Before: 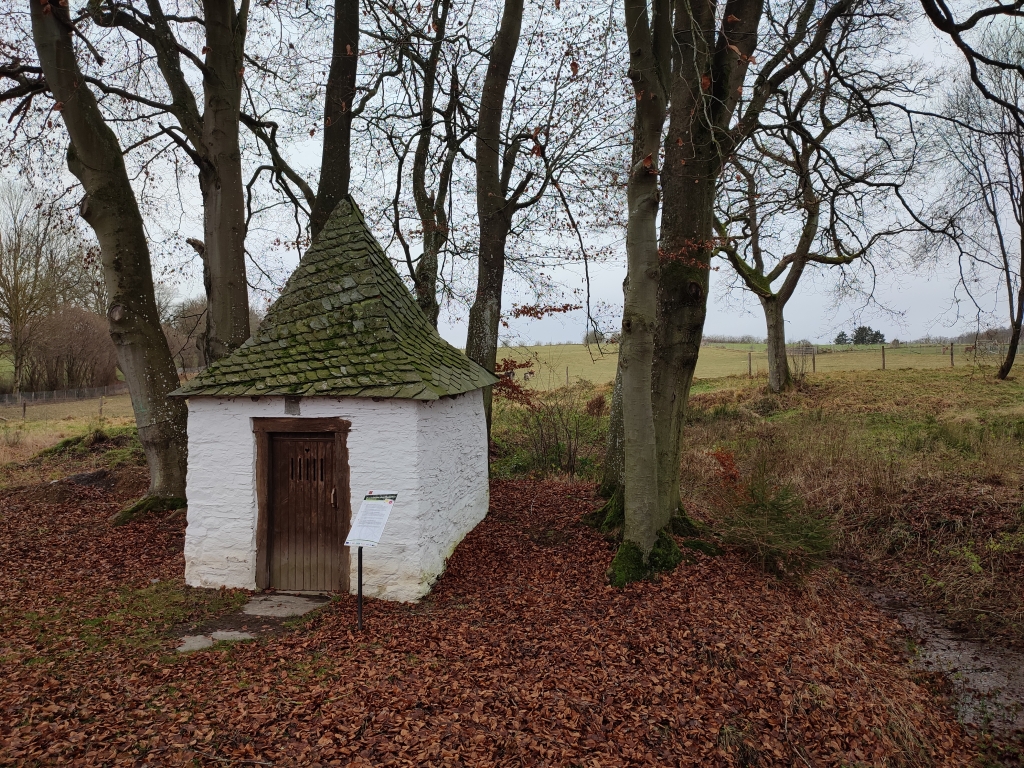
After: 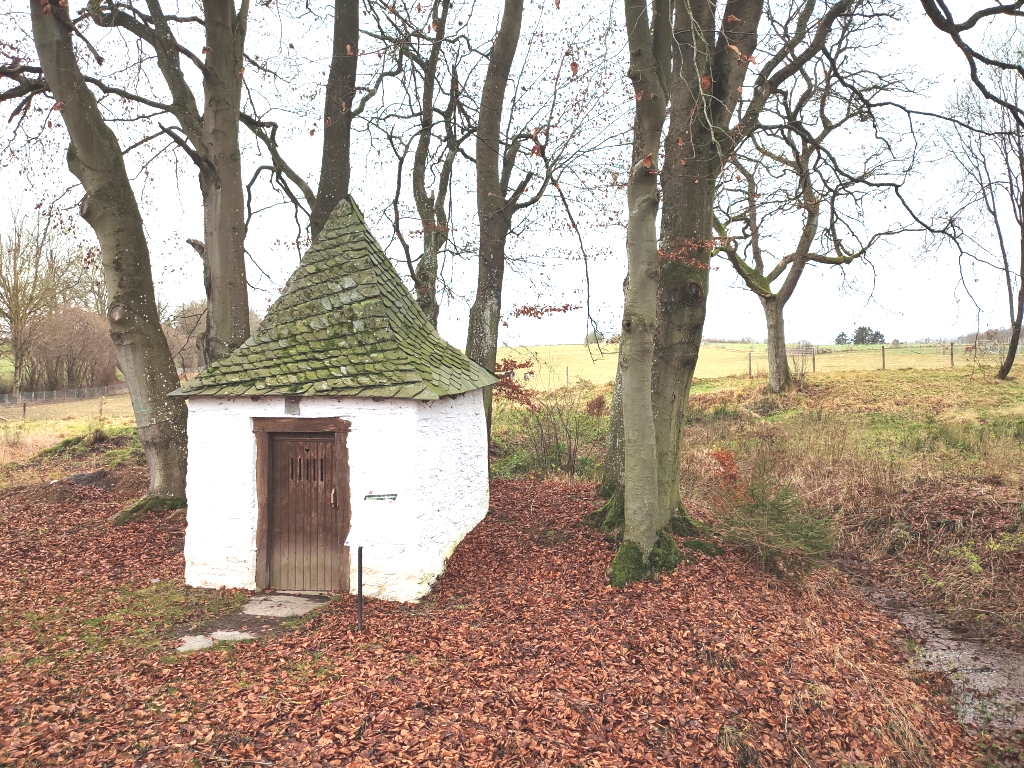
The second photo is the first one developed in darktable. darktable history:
tone curve: curves: ch0 [(0, 0) (0.003, 0.144) (0.011, 0.149) (0.025, 0.159) (0.044, 0.183) (0.069, 0.207) (0.1, 0.236) (0.136, 0.269) (0.177, 0.303) (0.224, 0.339) (0.277, 0.38) (0.335, 0.428) (0.399, 0.478) (0.468, 0.539) (0.543, 0.604) (0.623, 0.679) (0.709, 0.755) (0.801, 0.836) (0.898, 0.918) (1, 1)], preserve colors none
exposure: black level correction 0, exposure 1.625 EV, compensate exposure bias true, compensate highlight preservation false
